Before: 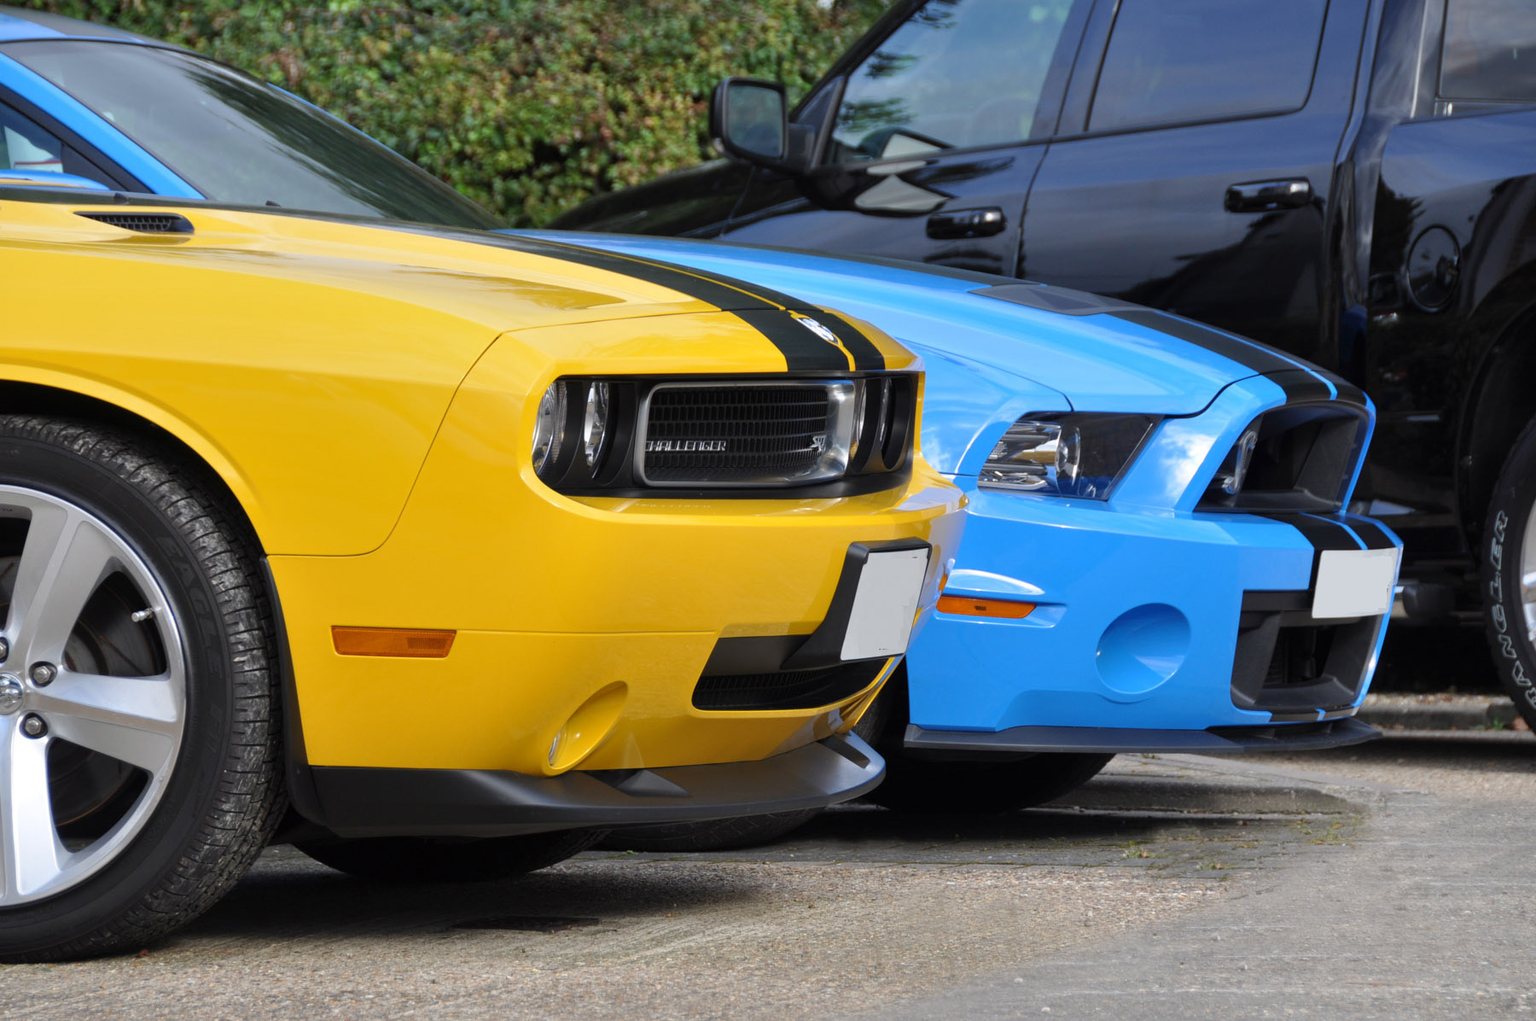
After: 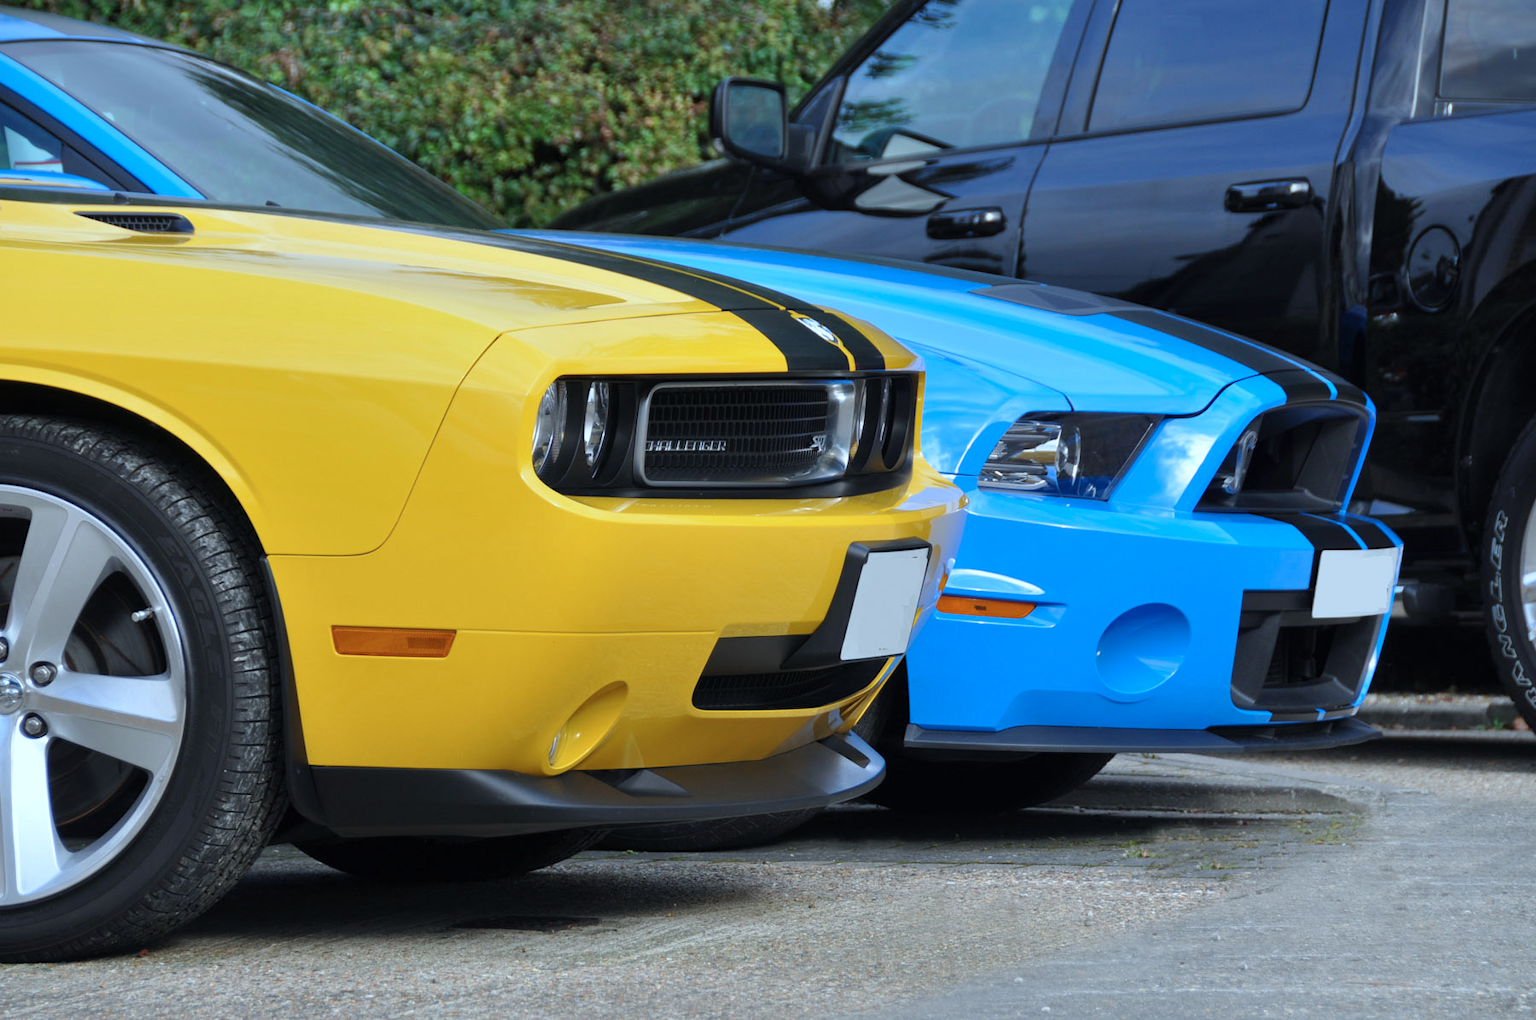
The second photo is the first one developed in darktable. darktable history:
color calibration: illuminant F (fluorescent), F source F9 (Cool White Deluxe 4150 K) – high CRI, x 0.374, y 0.373, temperature 4149.13 K
